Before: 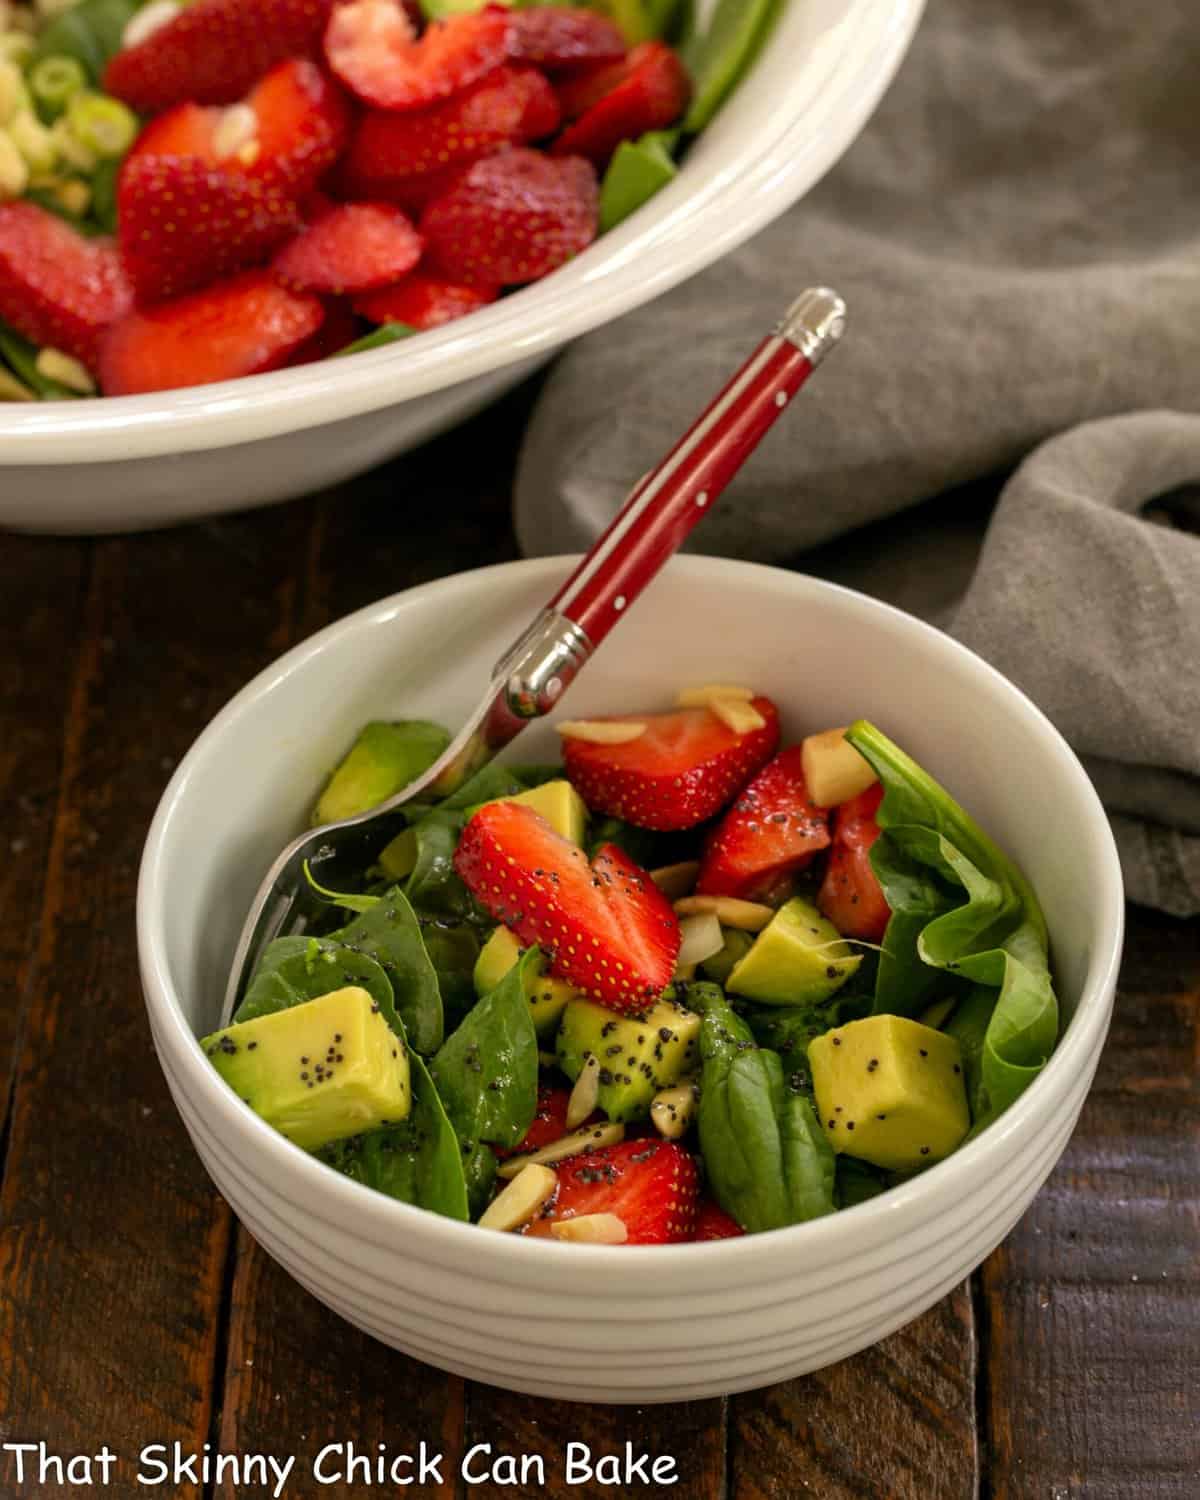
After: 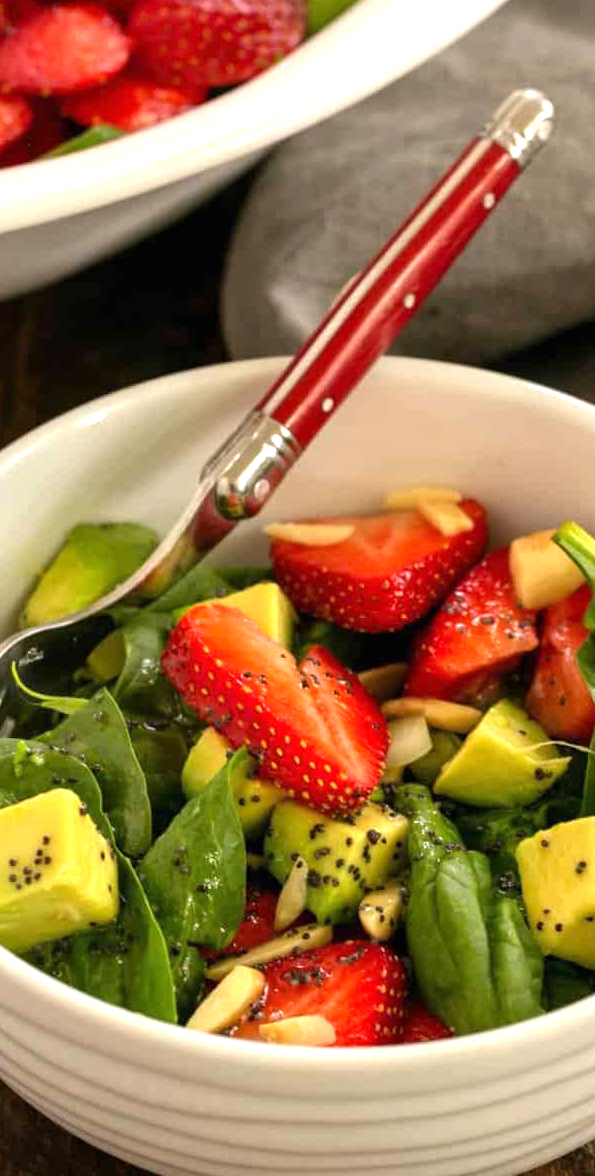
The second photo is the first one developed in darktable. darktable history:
exposure: black level correction 0, exposure 0.7 EV, compensate highlight preservation false
crop and rotate: angle 0.024°, left 24.344%, top 13.2%, right 25.971%, bottom 8.308%
sharpen: radius 2.875, amount 0.87, threshold 47.297
